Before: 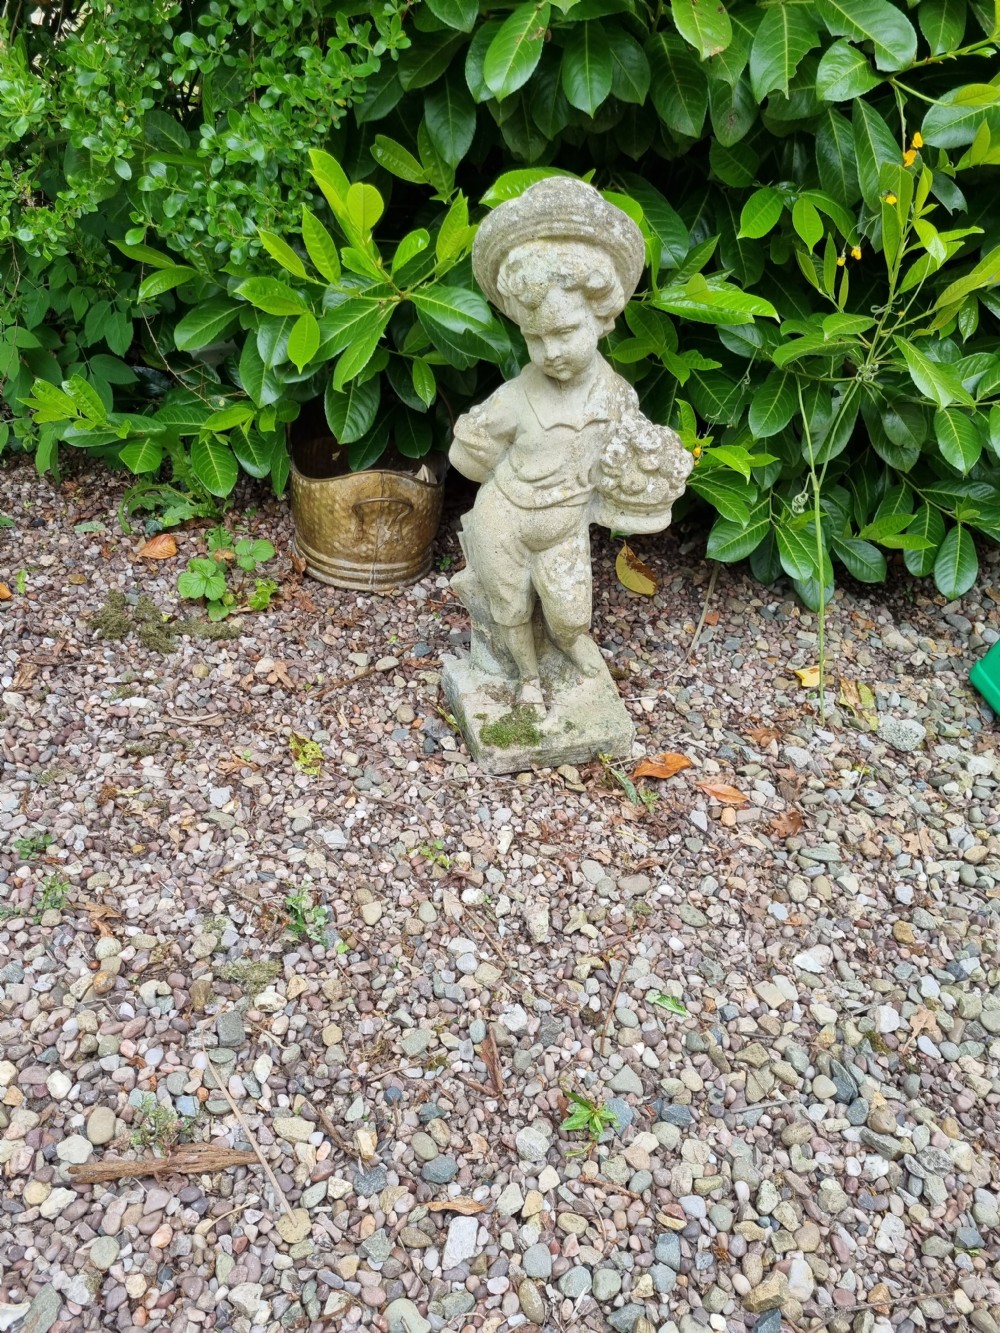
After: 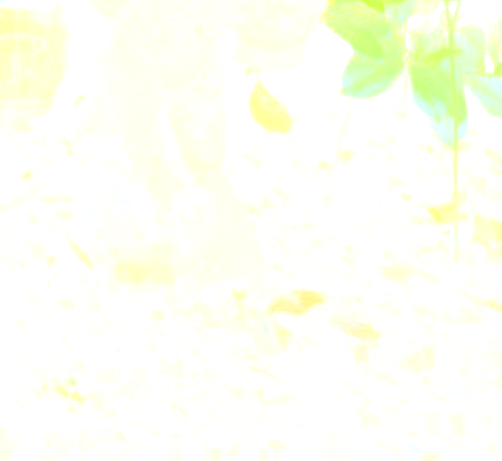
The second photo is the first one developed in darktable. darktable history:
tone equalizer: -7 EV 0.15 EV, -6 EV 0.6 EV, -5 EV 1.15 EV, -4 EV 1.33 EV, -3 EV 1.15 EV, -2 EV 0.6 EV, -1 EV 0.15 EV, mask exposure compensation -0.5 EV
bloom: size 85%, threshold 5%, strength 85%
crop: left 36.607%, top 34.735%, right 13.146%, bottom 30.611%
exposure: black level correction 0.007, exposure 0.093 EV, compensate highlight preservation false
